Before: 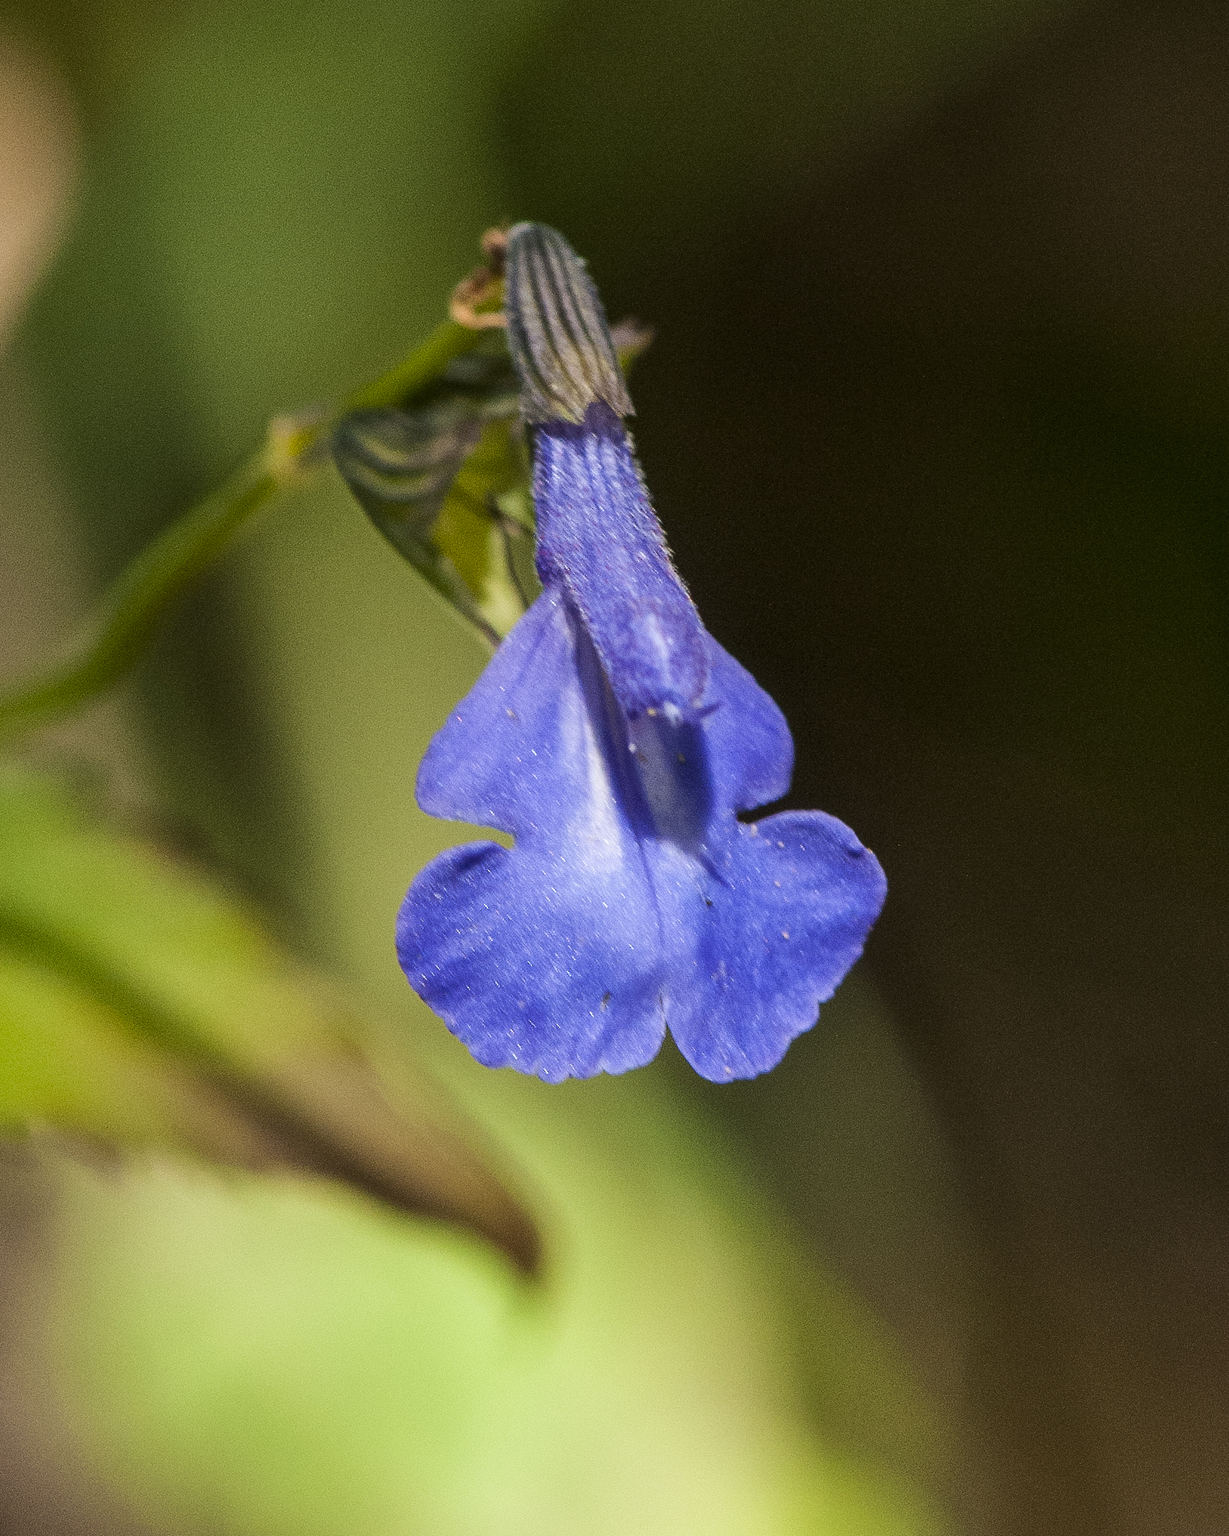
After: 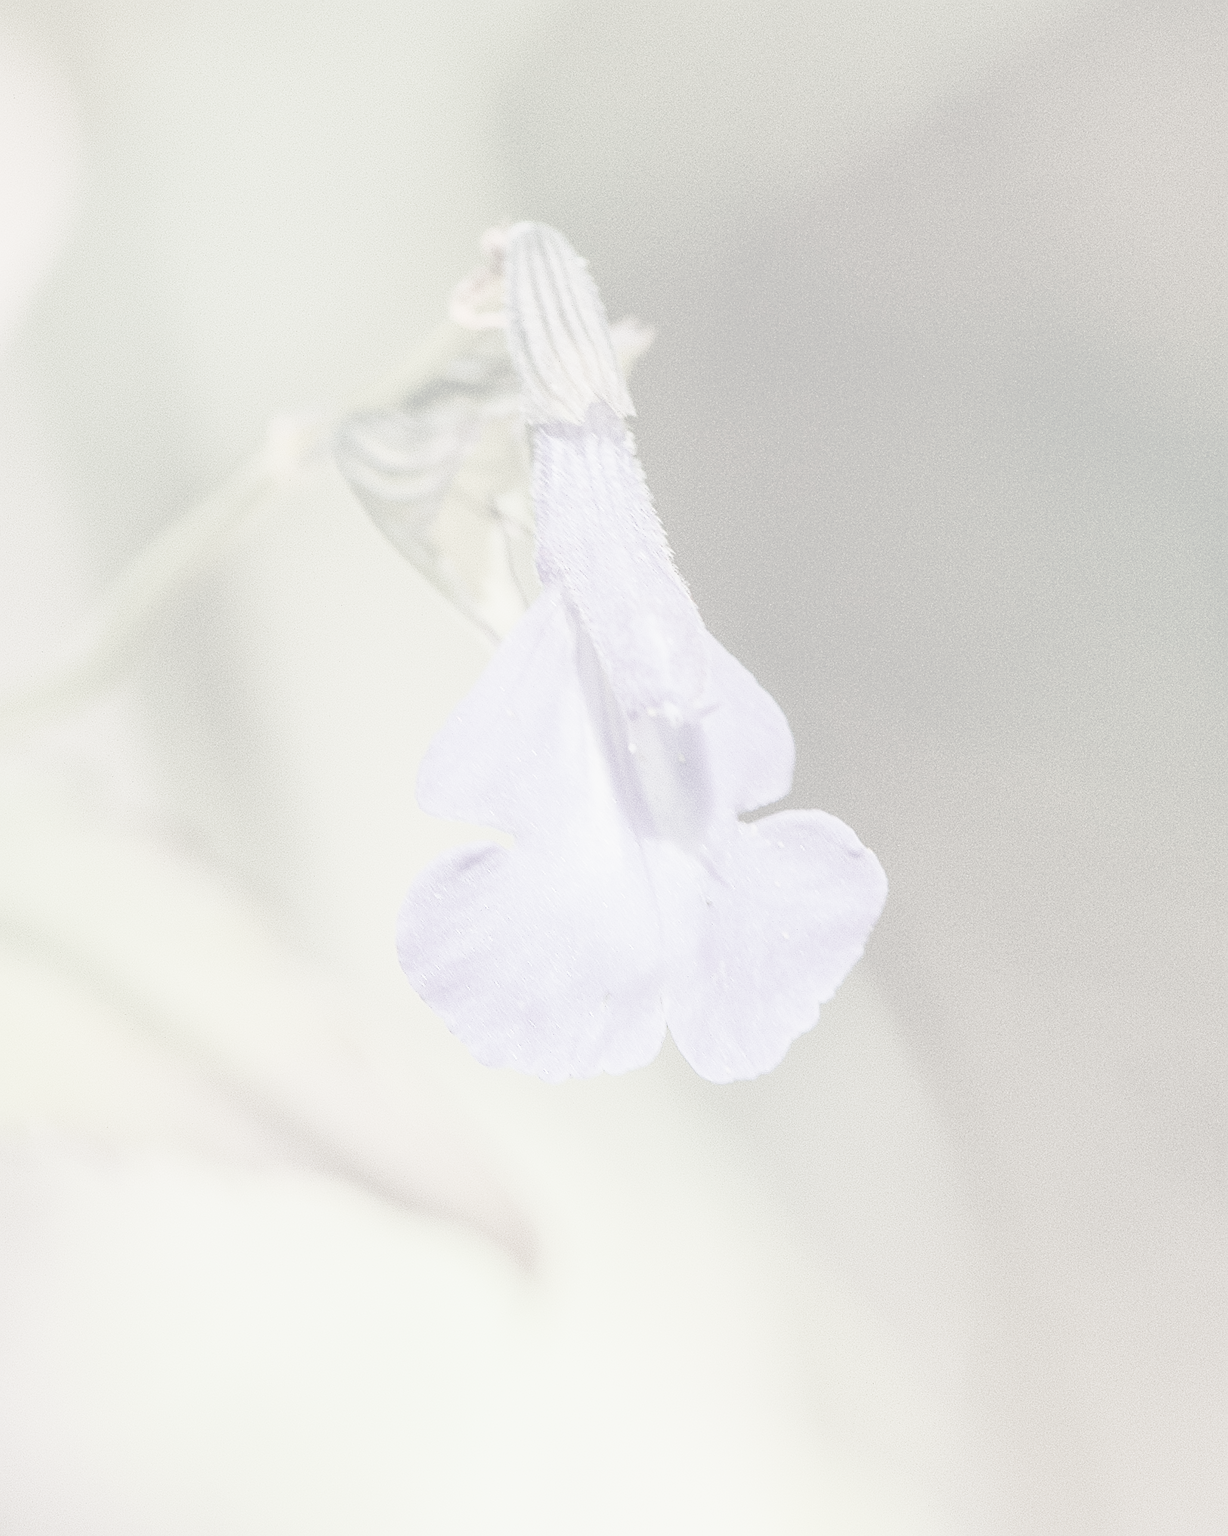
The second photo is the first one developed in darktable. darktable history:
tone curve: curves: ch0 [(0, 0) (0.003, 0.004) (0.011, 0.015) (0.025, 0.034) (0.044, 0.061) (0.069, 0.095) (0.1, 0.137) (0.136, 0.186) (0.177, 0.243) (0.224, 0.307) (0.277, 0.416) (0.335, 0.533) (0.399, 0.641) (0.468, 0.748) (0.543, 0.829) (0.623, 0.886) (0.709, 0.924) (0.801, 0.951) (0.898, 0.975) (1, 1)], preserve colors none
sharpen: on, module defaults
contrast brightness saturation: contrast -0.32, brightness 0.75, saturation -0.78
